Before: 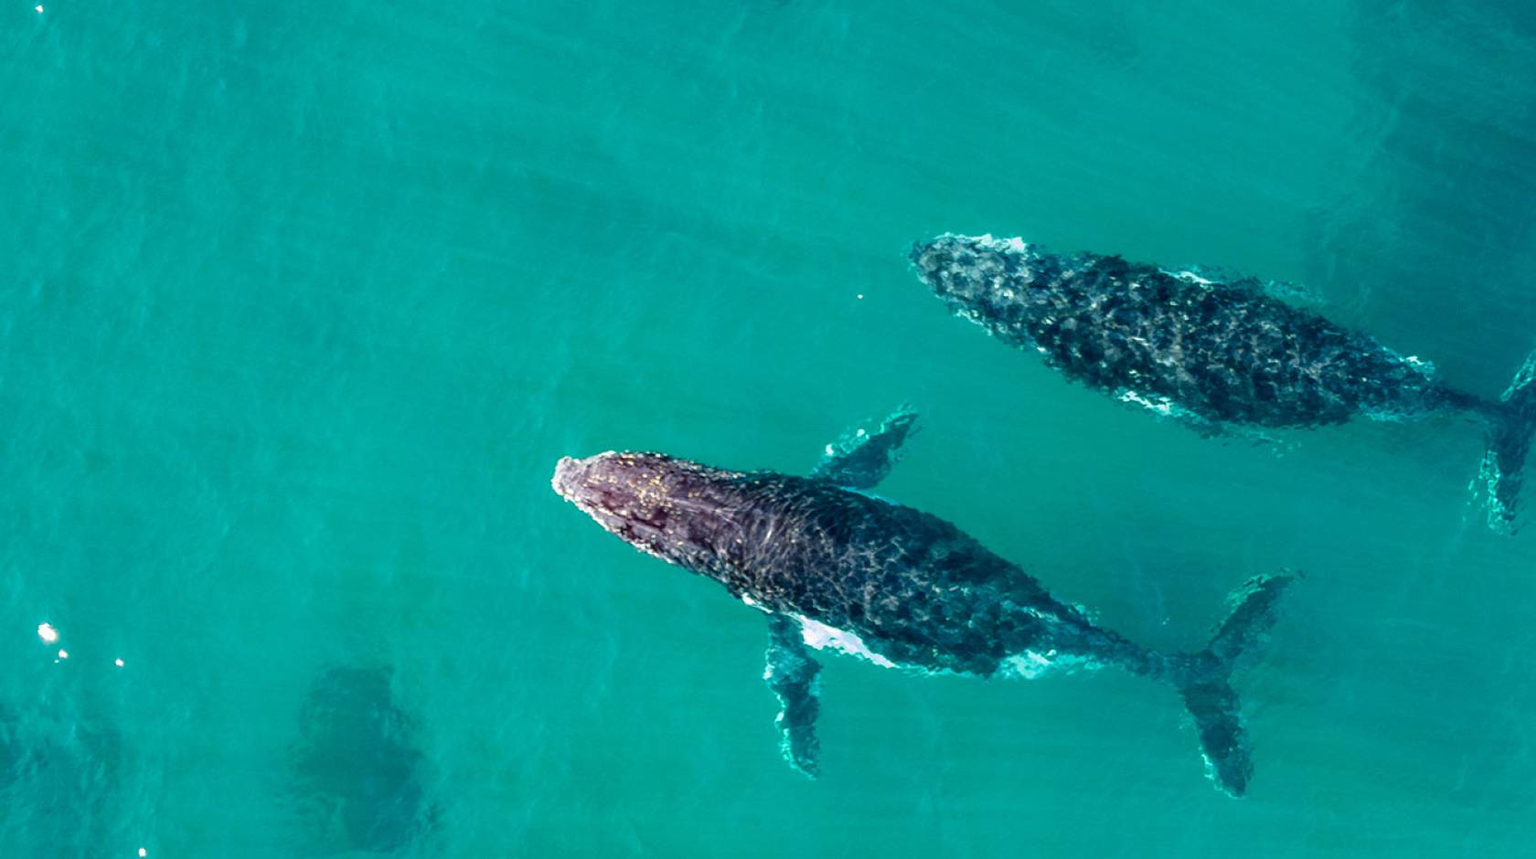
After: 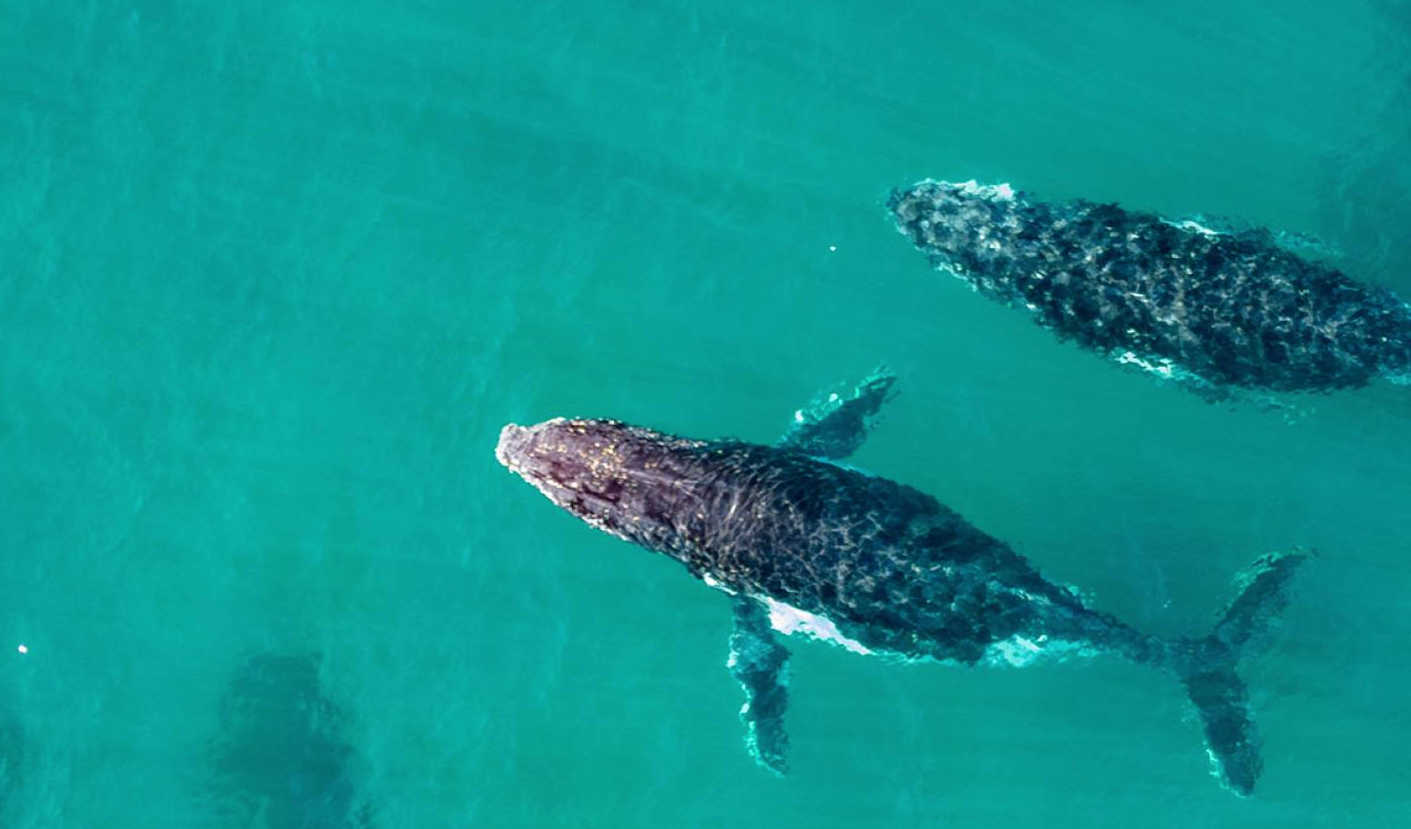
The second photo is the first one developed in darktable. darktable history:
crop: left 6.446%, top 8.188%, right 9.538%, bottom 3.548%
color correction: saturation 0.99
